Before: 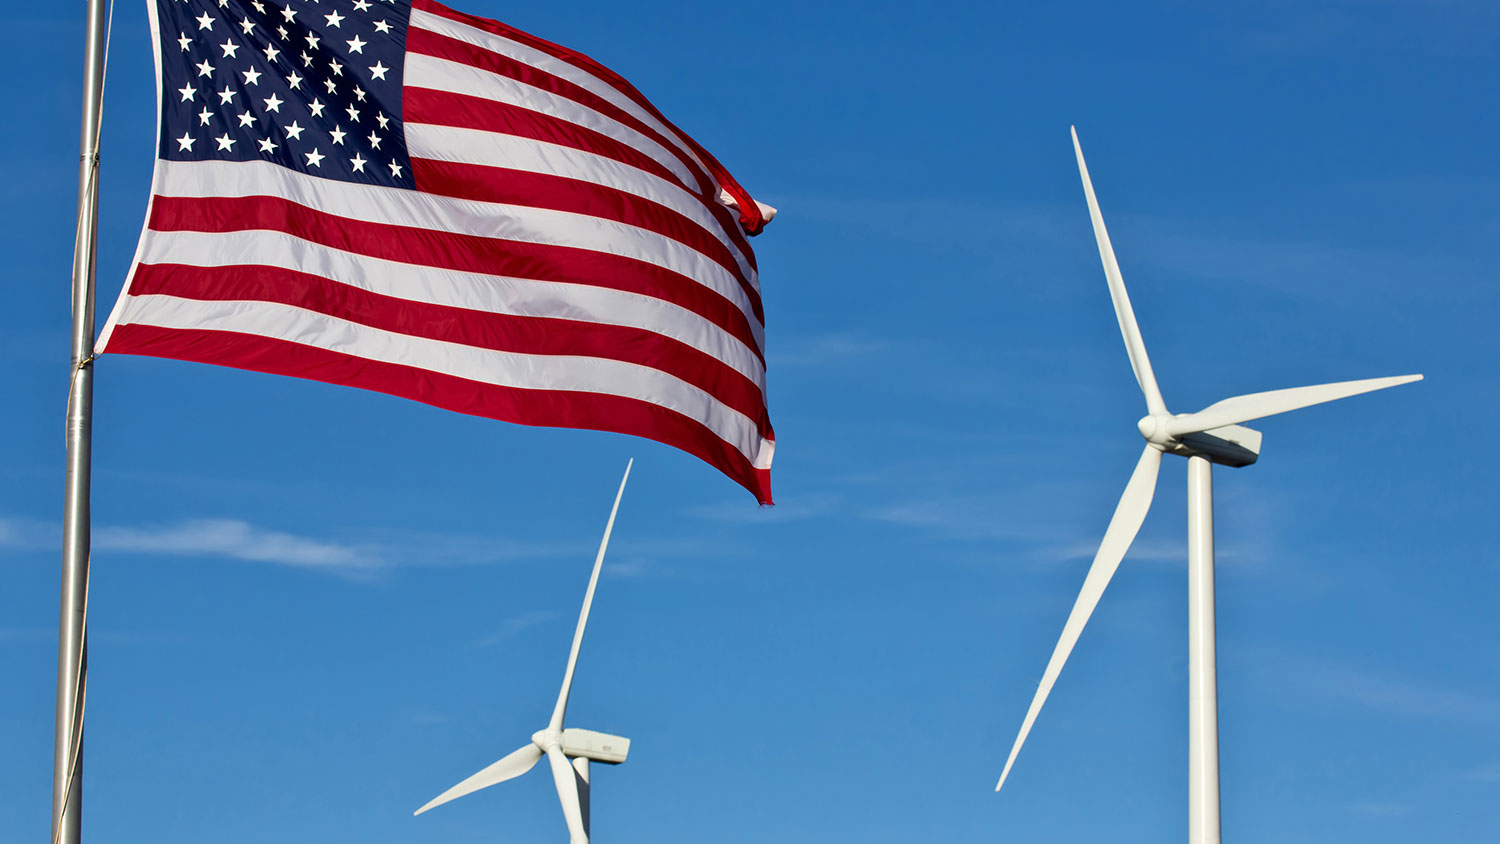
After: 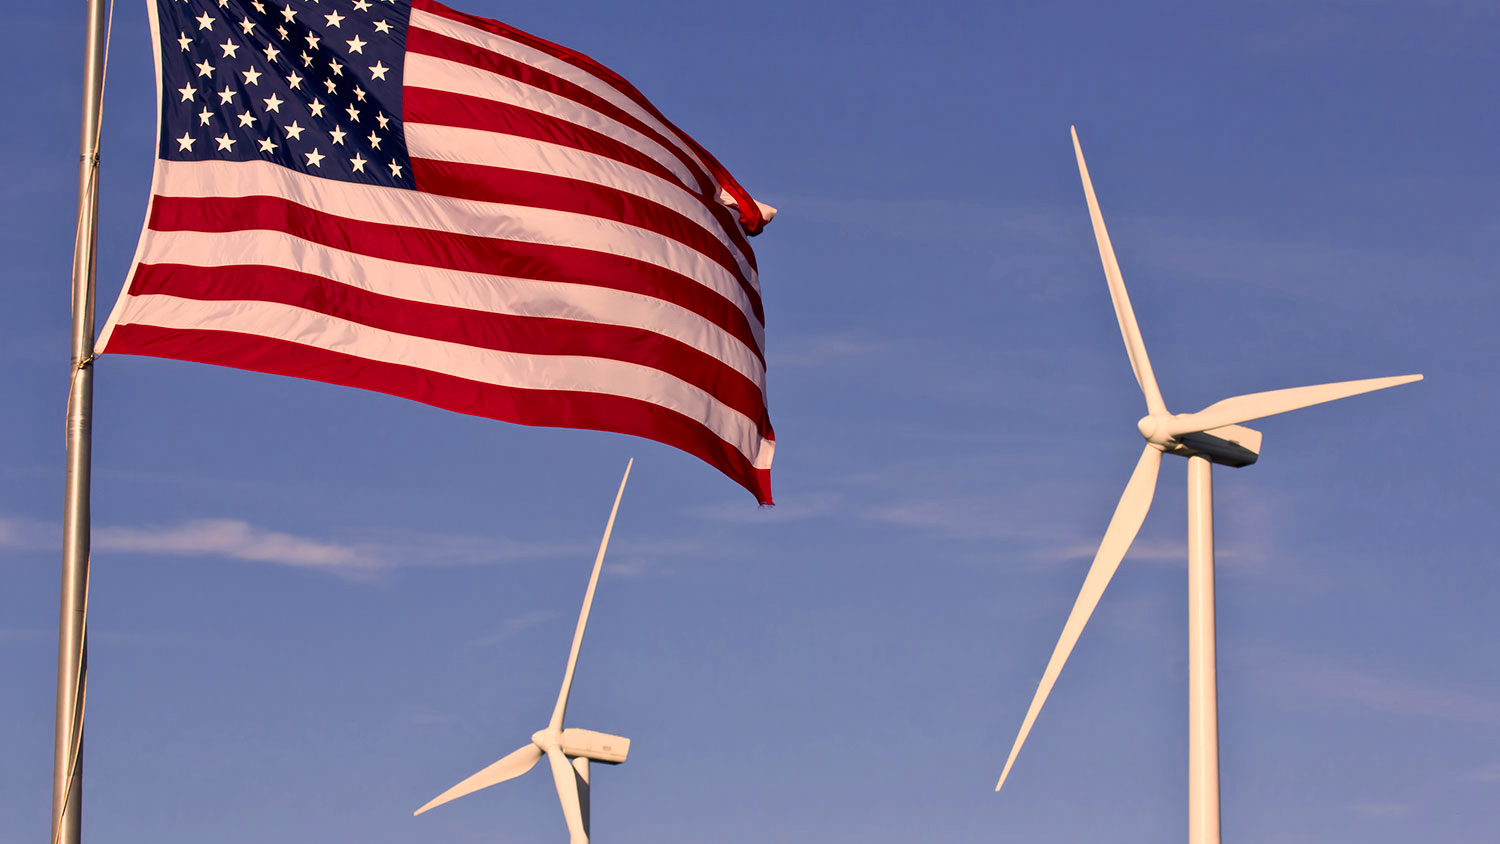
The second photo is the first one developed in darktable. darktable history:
color correction: highlights a* 21.65, highlights b* 22.1
